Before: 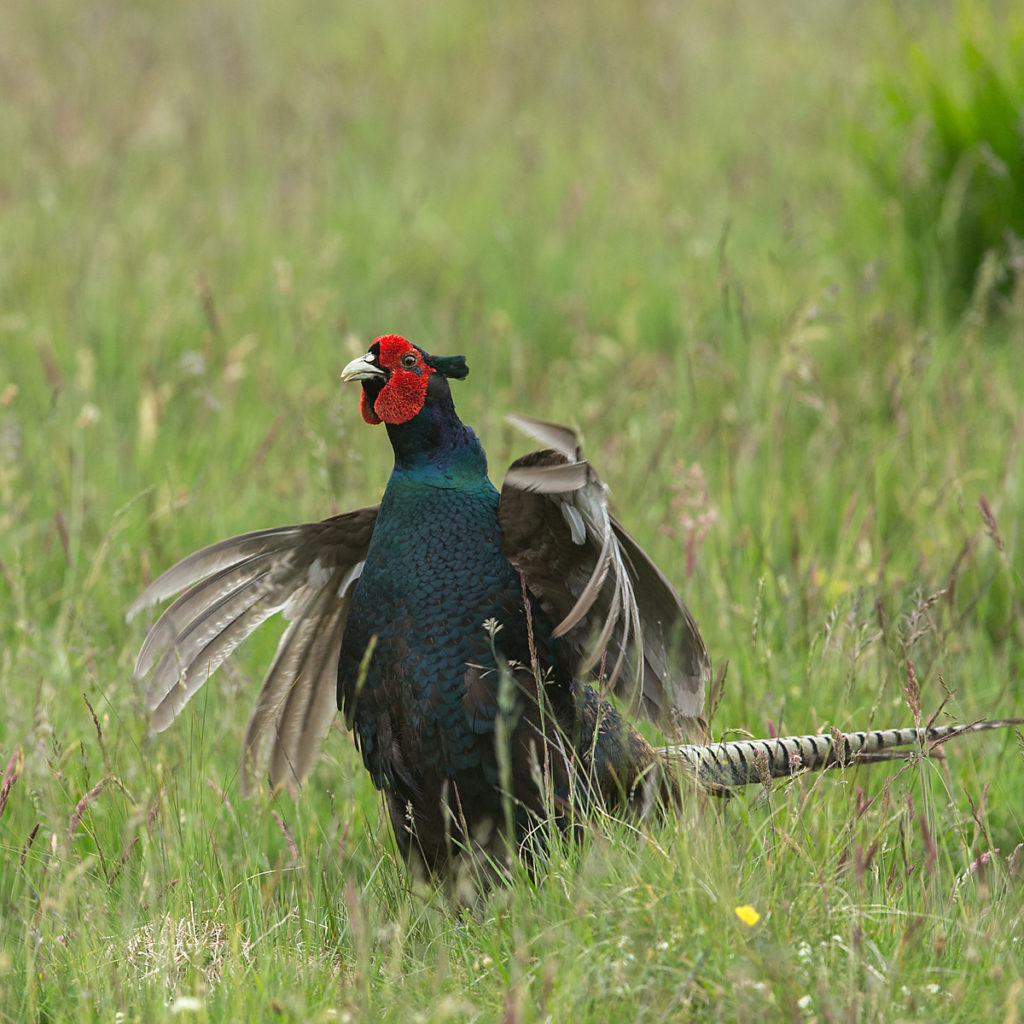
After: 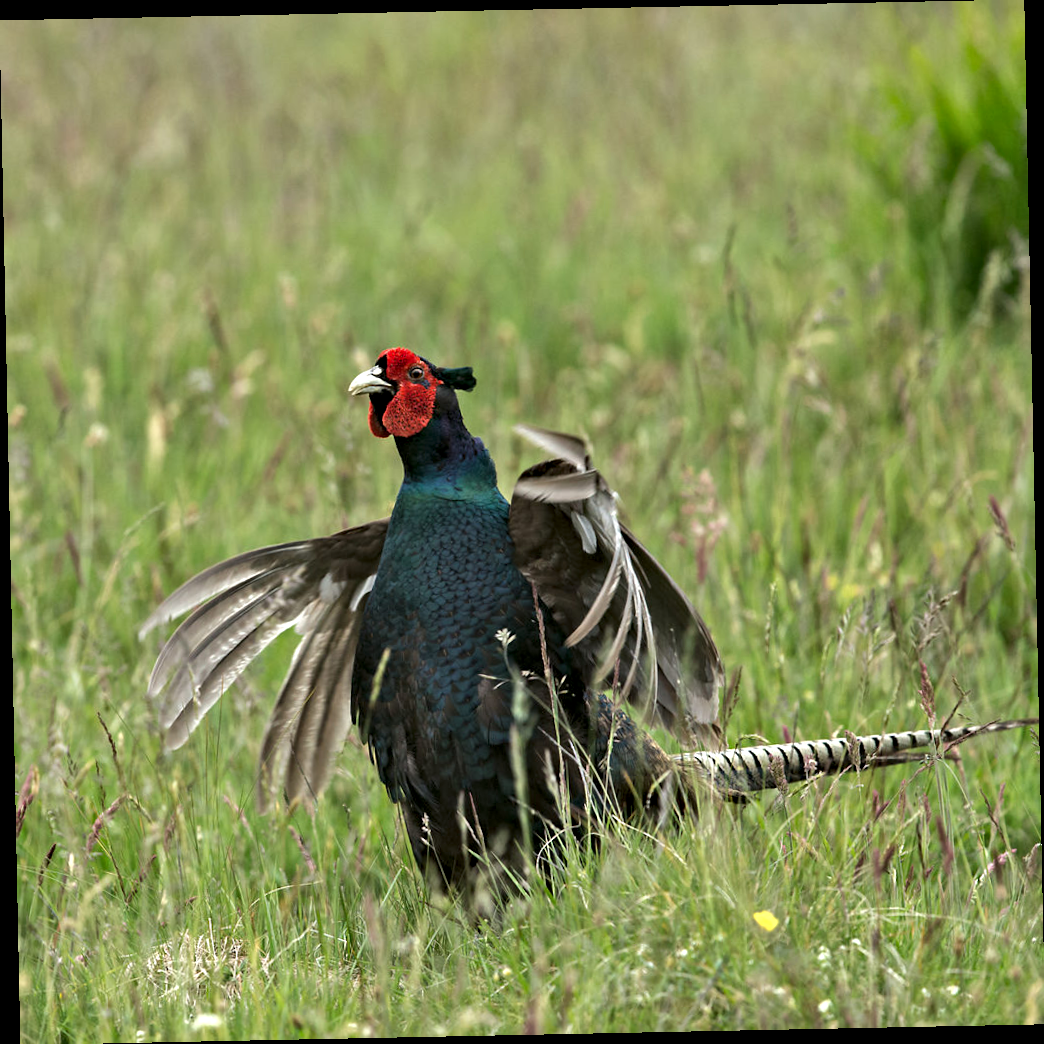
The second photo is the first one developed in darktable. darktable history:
rotate and perspective: rotation -1.17°, automatic cropping off
contrast equalizer: y [[0.511, 0.558, 0.631, 0.632, 0.559, 0.512], [0.5 ×6], [0.507, 0.559, 0.627, 0.644, 0.647, 0.647], [0 ×6], [0 ×6]]
